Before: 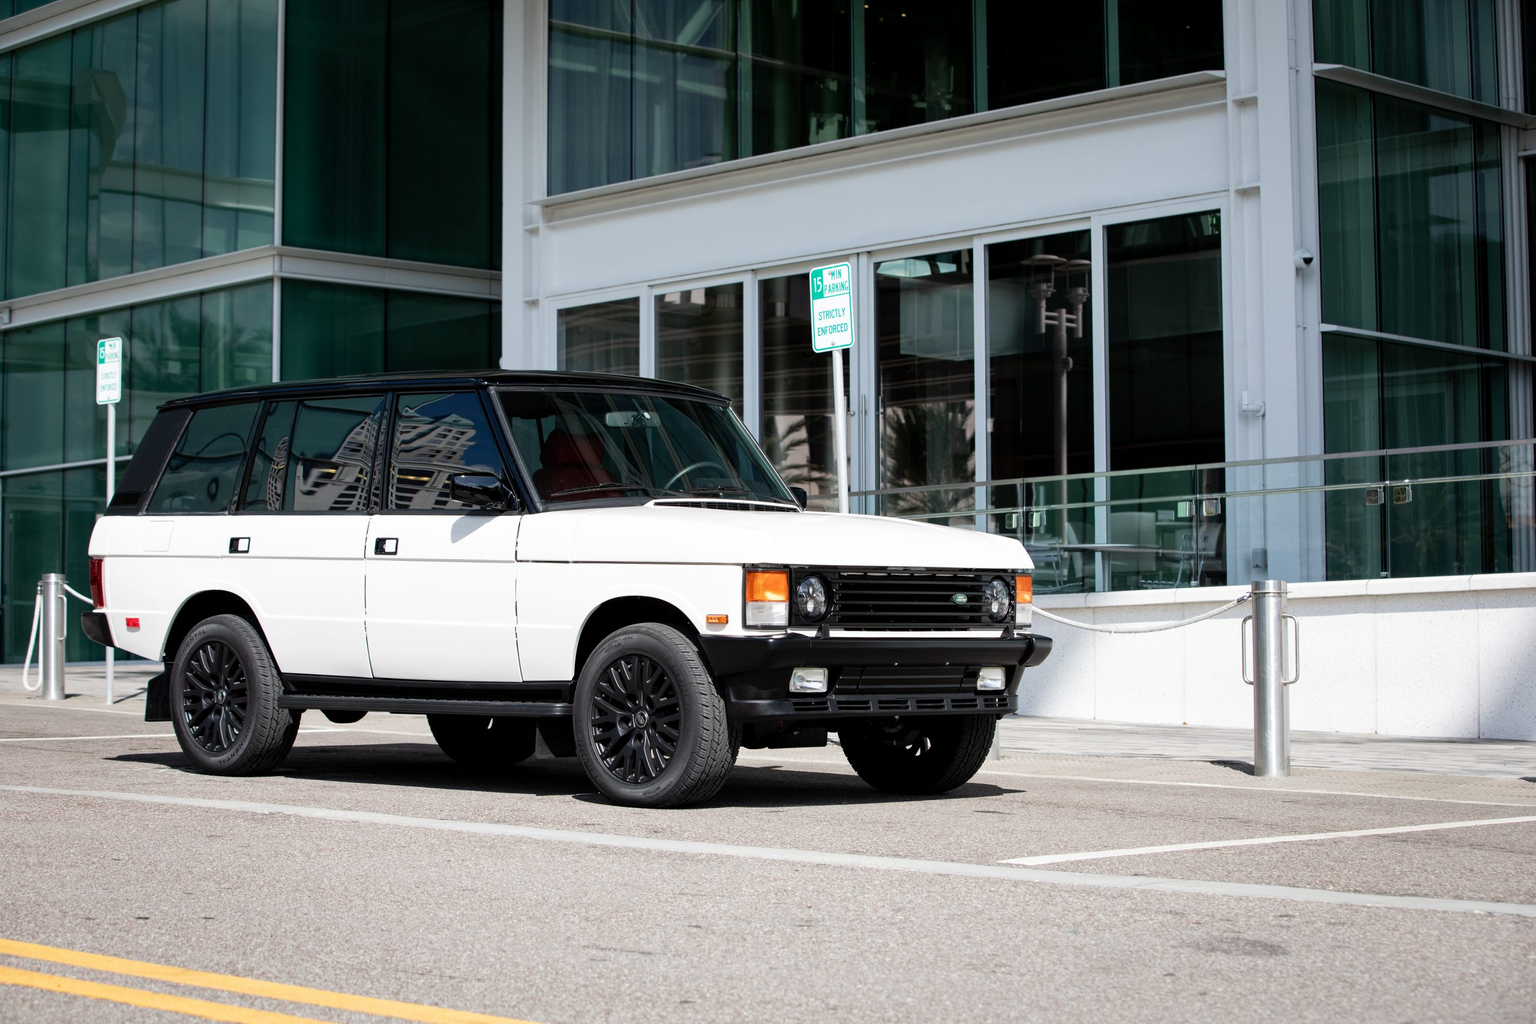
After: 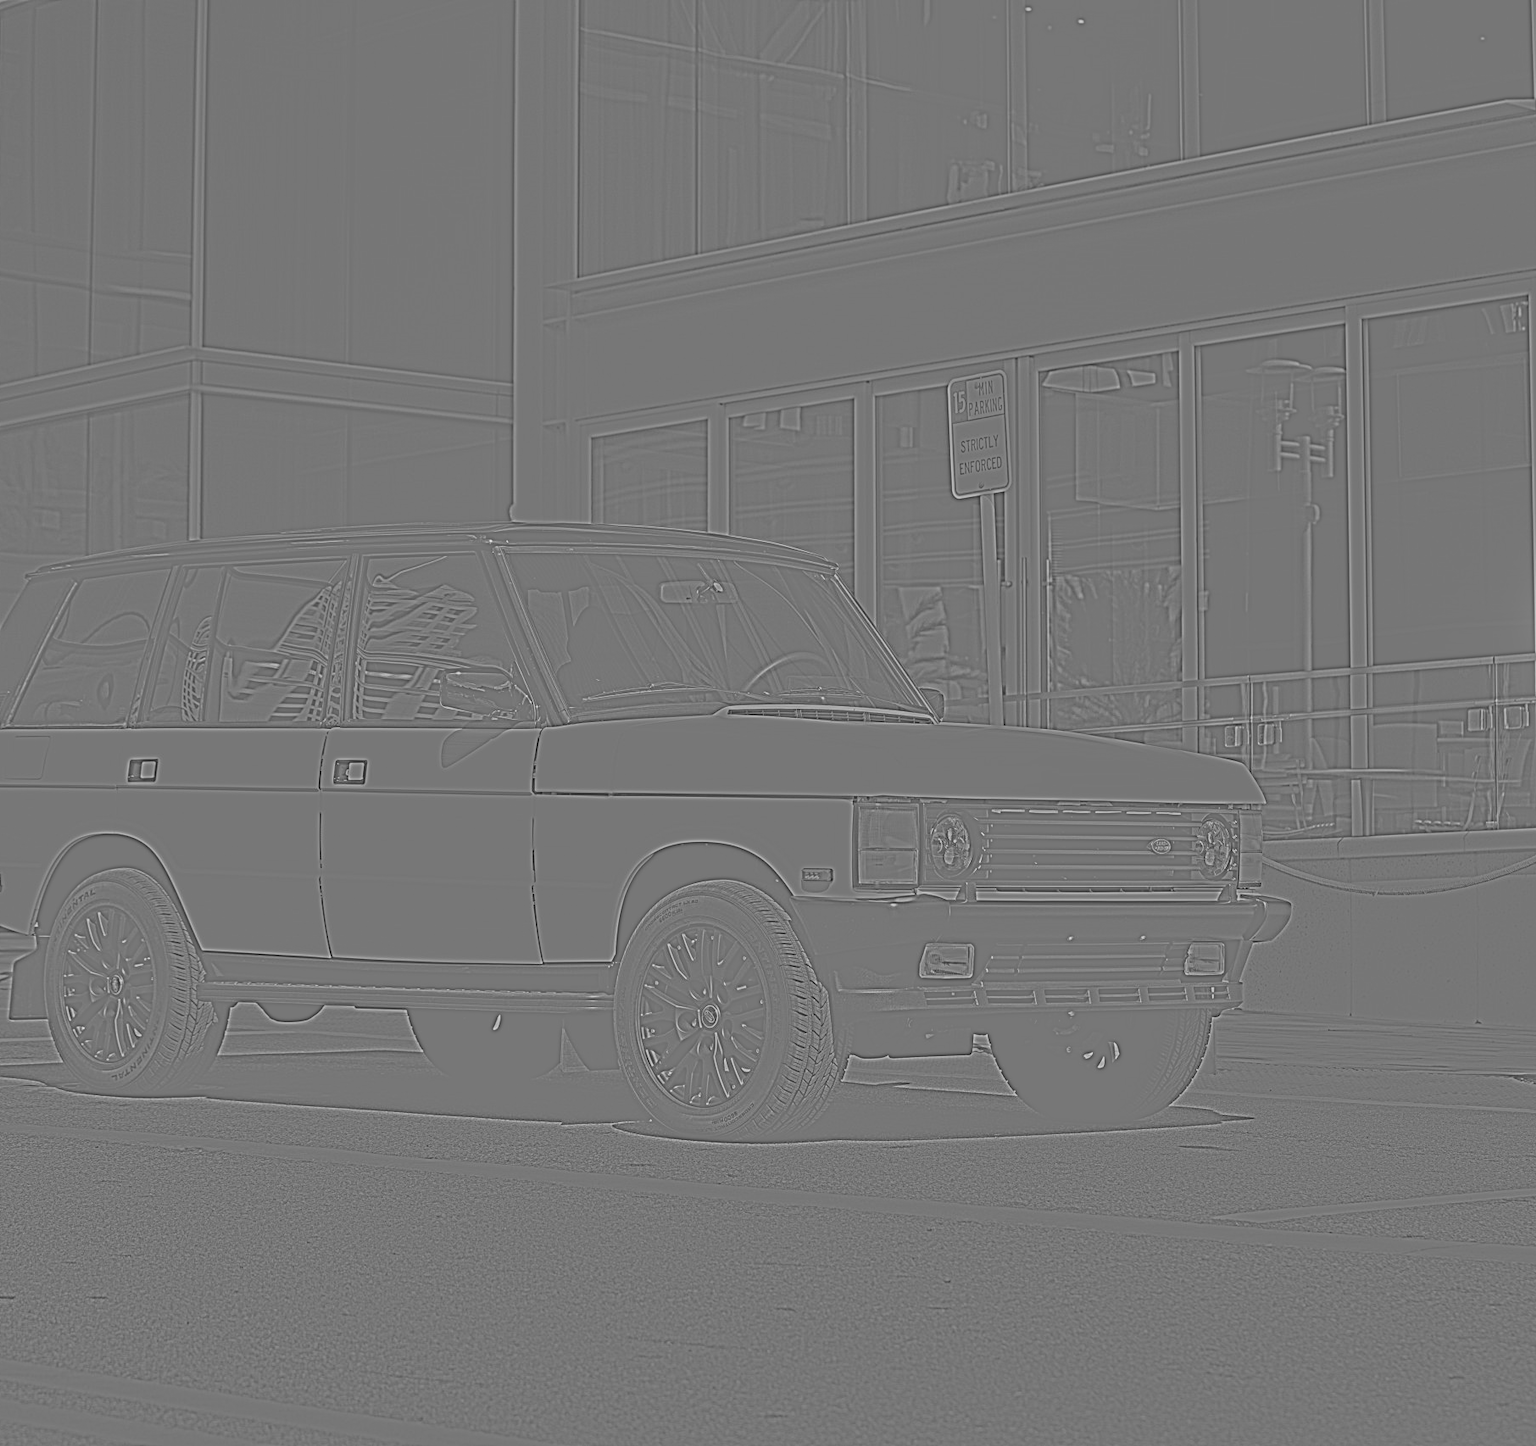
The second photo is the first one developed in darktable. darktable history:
highpass: sharpness 5.84%, contrast boost 8.44%
local contrast: highlights 0%, shadows 0%, detail 300%, midtone range 0.3
crop and rotate: left 9.061%, right 20.142%
